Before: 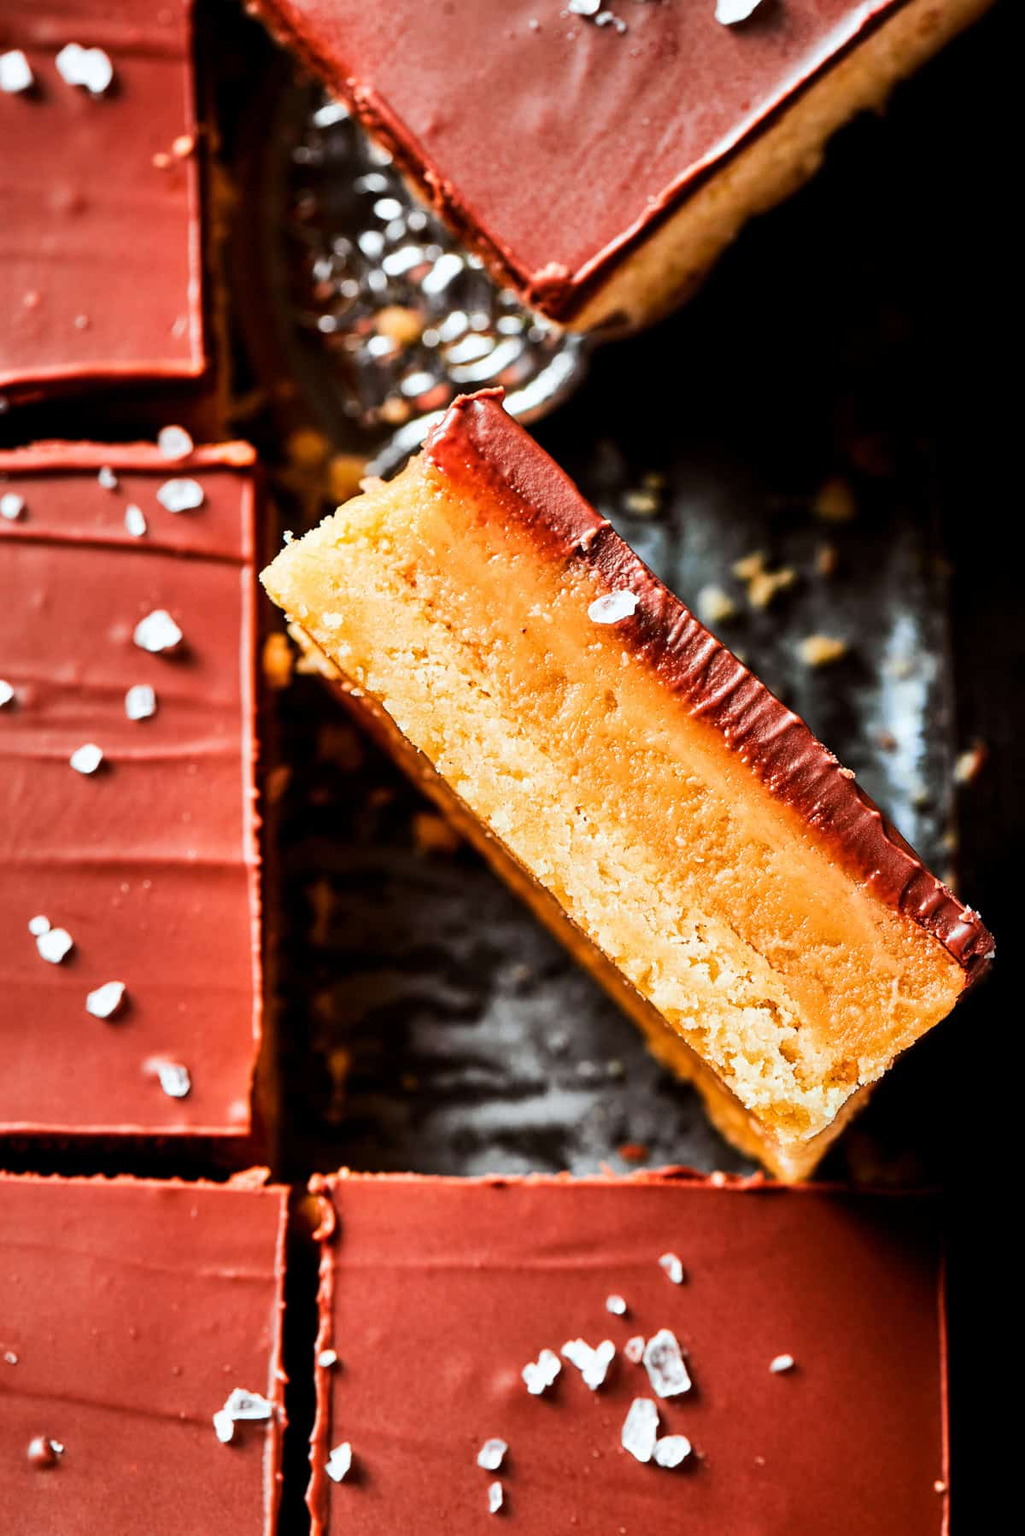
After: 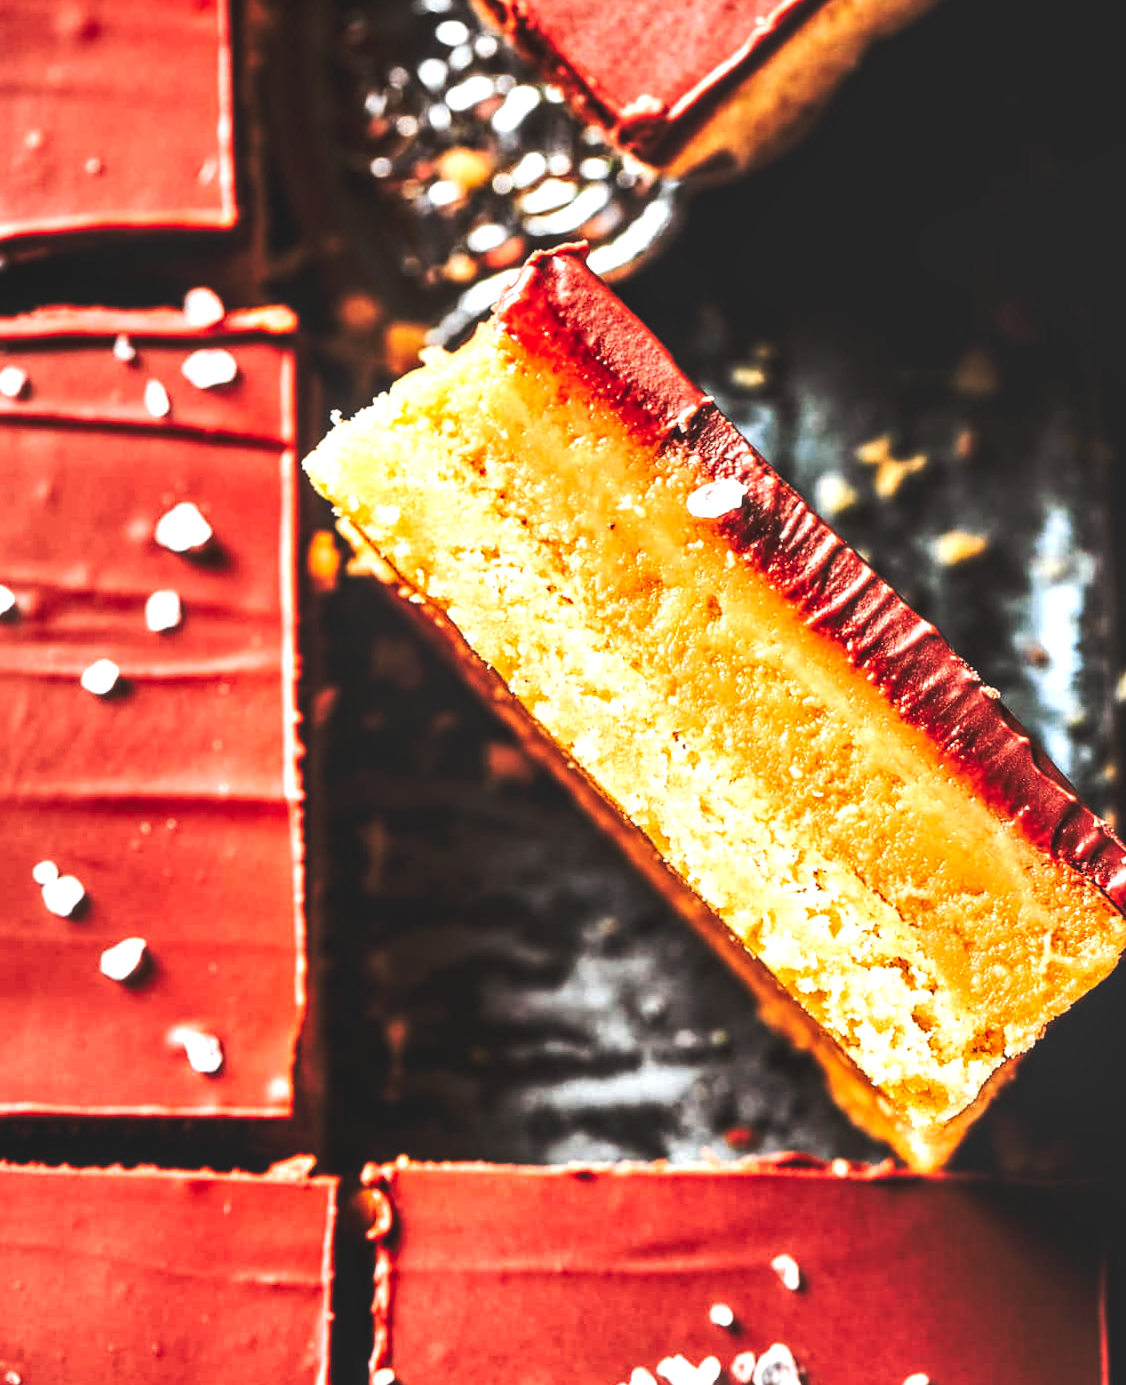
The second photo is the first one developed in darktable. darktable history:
crop and rotate: angle 0.114°, top 11.707%, right 5.82%, bottom 10.995%
tone curve: curves: ch0 [(0, 0.142) (0.384, 0.314) (0.752, 0.711) (0.991, 0.95)]; ch1 [(0.006, 0.129) (0.346, 0.384) (1, 1)]; ch2 [(0.003, 0.057) (0.261, 0.248) (1, 1)], preserve colors none
local contrast: detail 144%
exposure: exposure 0.768 EV, compensate highlight preservation false
